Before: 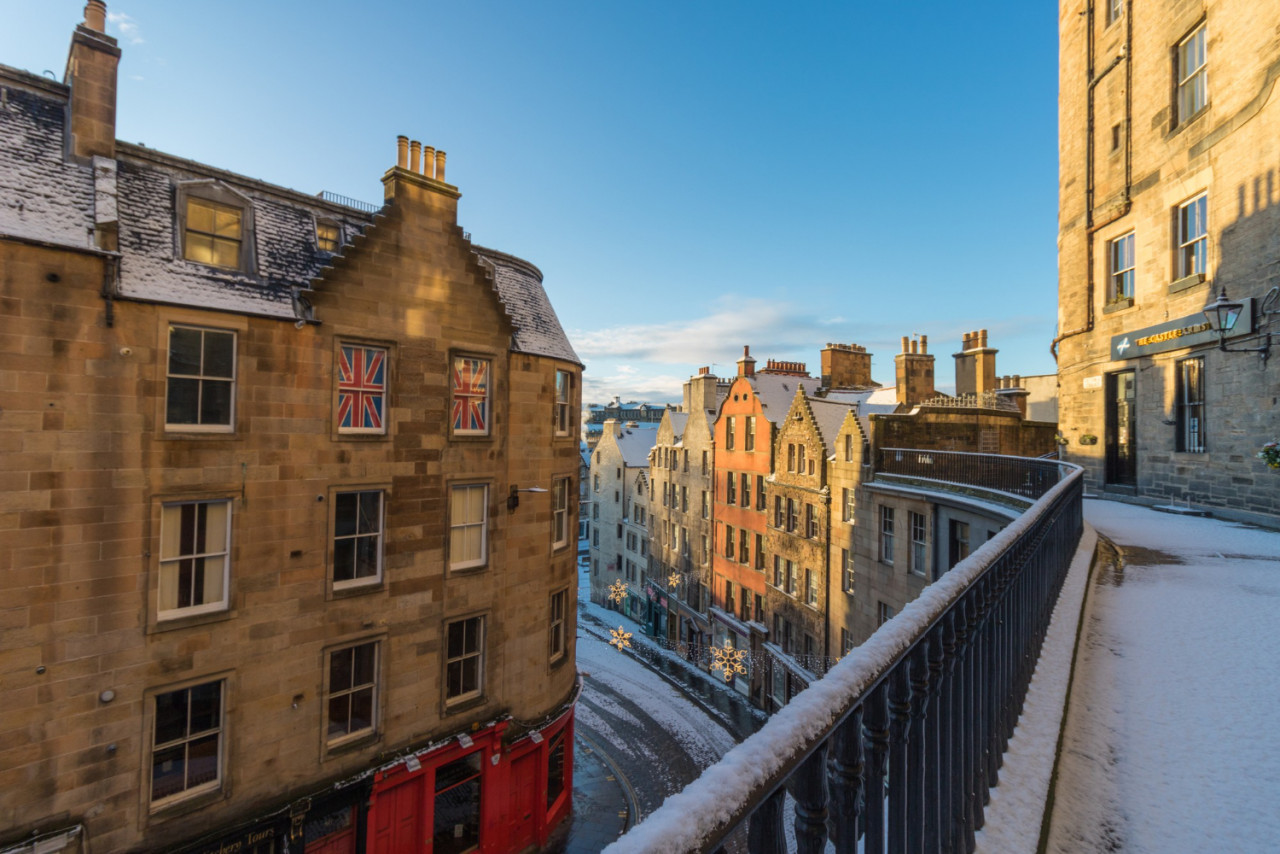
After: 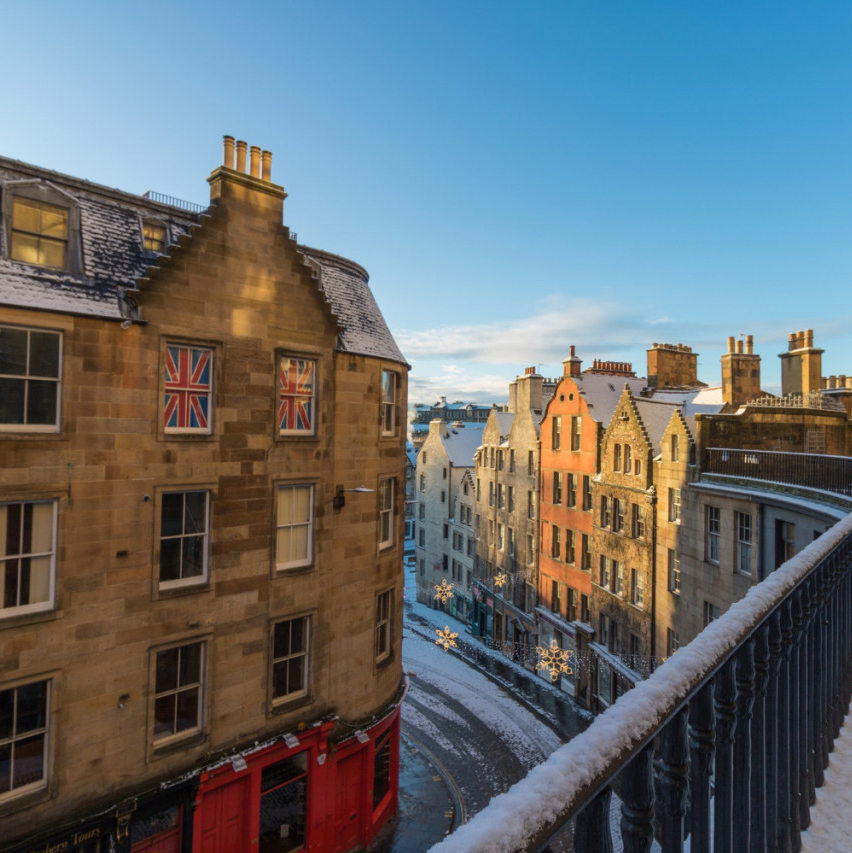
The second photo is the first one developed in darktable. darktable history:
crop and rotate: left 13.655%, right 19.76%
